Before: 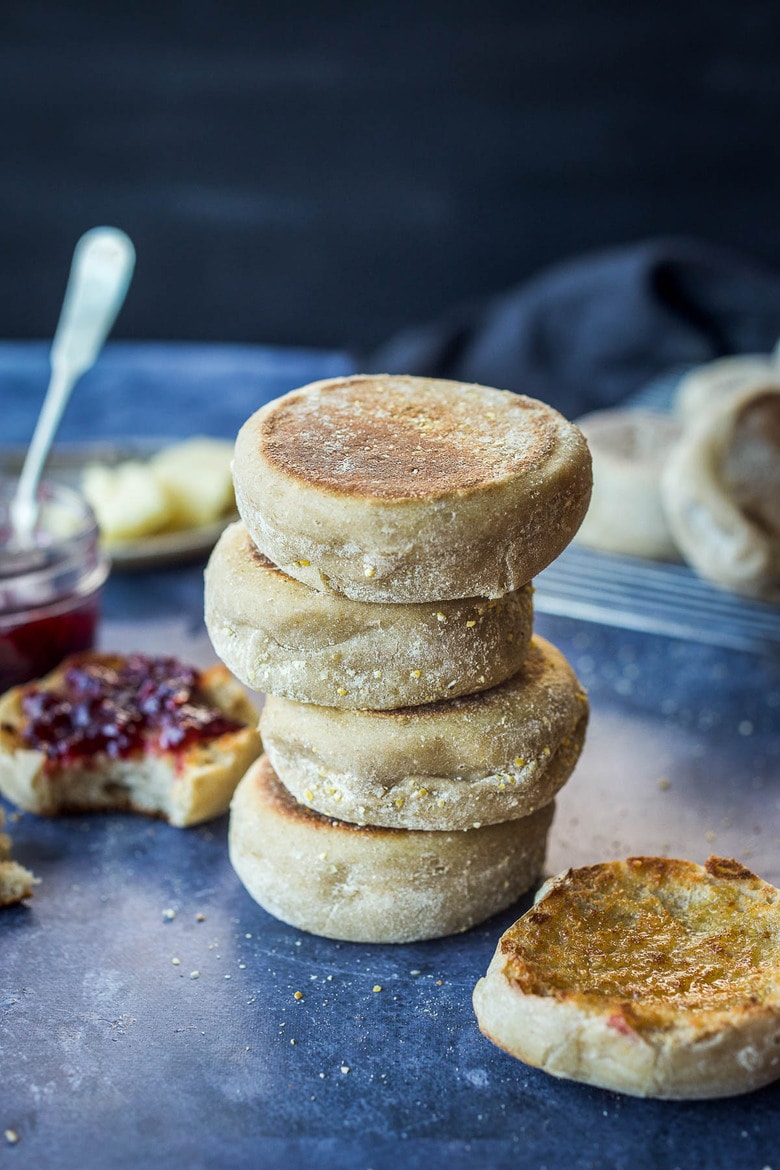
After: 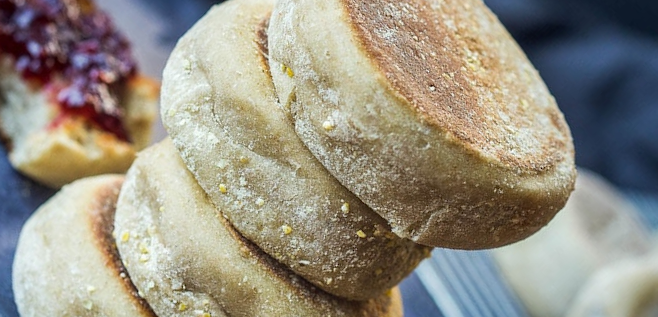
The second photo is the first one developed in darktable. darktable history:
crop and rotate: angle -46.07°, top 16.507%, right 0.857%, bottom 11.737%
